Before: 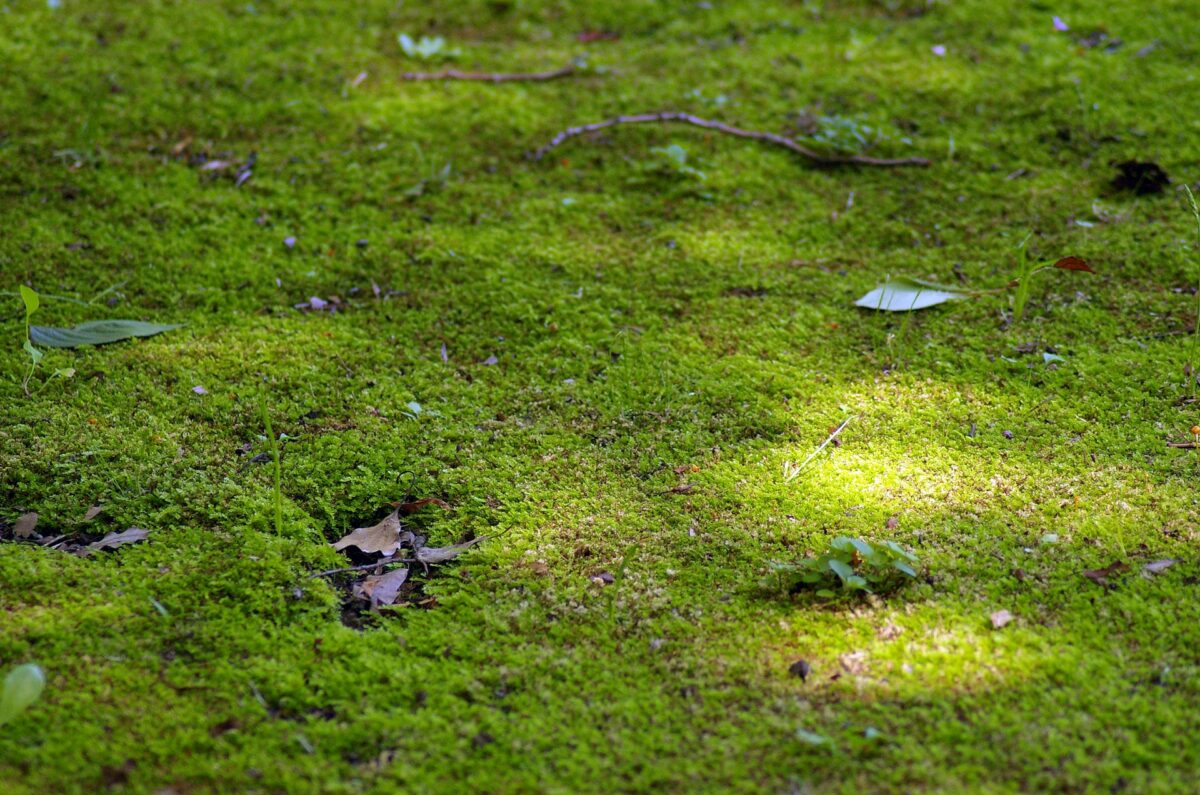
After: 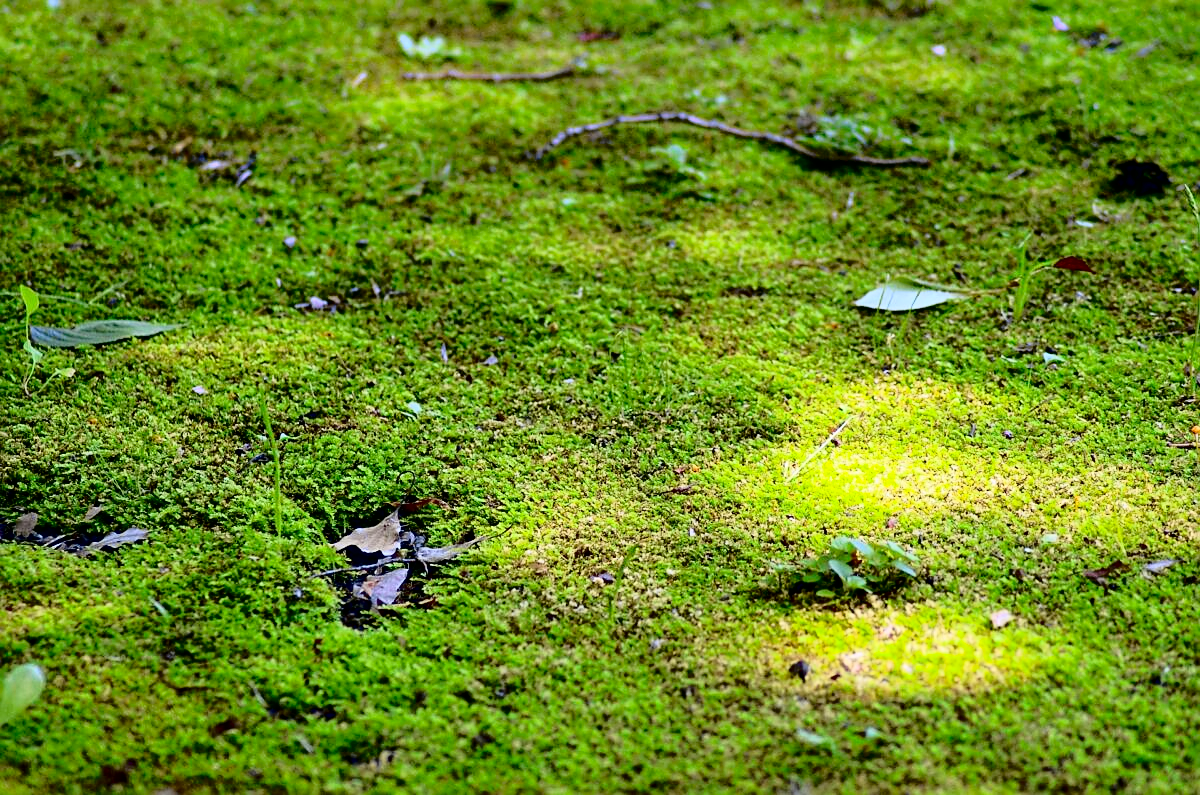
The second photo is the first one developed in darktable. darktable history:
tone curve: curves: ch0 [(0, 0) (0.088, 0.042) (0.208, 0.176) (0.257, 0.267) (0.406, 0.483) (0.489, 0.556) (0.667, 0.73) (0.793, 0.851) (0.994, 0.974)]; ch1 [(0, 0) (0.161, 0.092) (0.35, 0.33) (0.392, 0.392) (0.457, 0.467) (0.505, 0.497) (0.537, 0.518) (0.553, 0.53) (0.58, 0.567) (0.739, 0.697) (1, 1)]; ch2 [(0, 0) (0.346, 0.362) (0.448, 0.419) (0.502, 0.499) (0.533, 0.517) (0.556, 0.533) (0.629, 0.619) (0.717, 0.678) (1, 1)], color space Lab, independent channels, preserve colors none
contrast brightness saturation: contrast 0.23, brightness 0.1, saturation 0.29
sharpen: on, module defaults
exposure: black level correction 0.011, compensate highlight preservation false
white balance: red 1, blue 1
